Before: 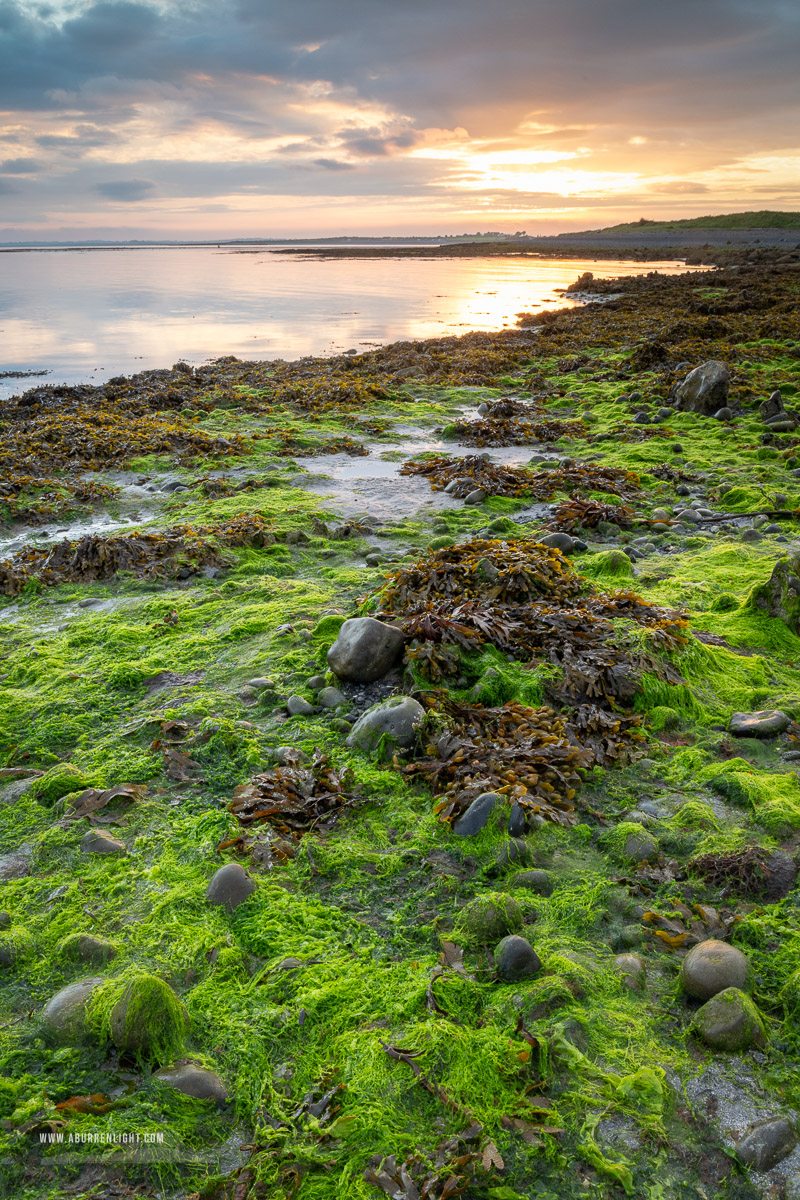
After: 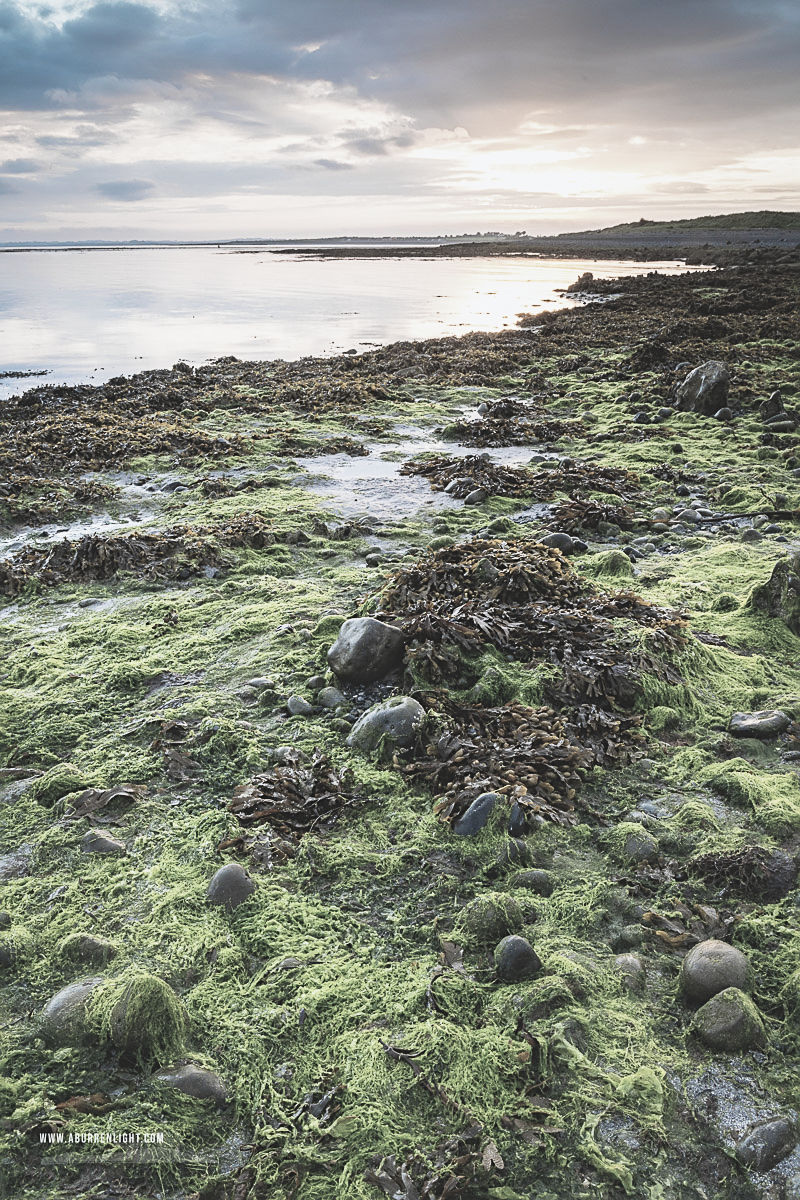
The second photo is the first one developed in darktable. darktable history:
white balance: red 0.974, blue 1.044
exposure: black level correction -0.041, exposure 0.064 EV, compensate highlight preservation false
sharpen: on, module defaults
sigmoid: contrast 1.86, skew 0.35
color zones: curves: ch1 [(0.238, 0.163) (0.476, 0.2) (0.733, 0.322) (0.848, 0.134)]
